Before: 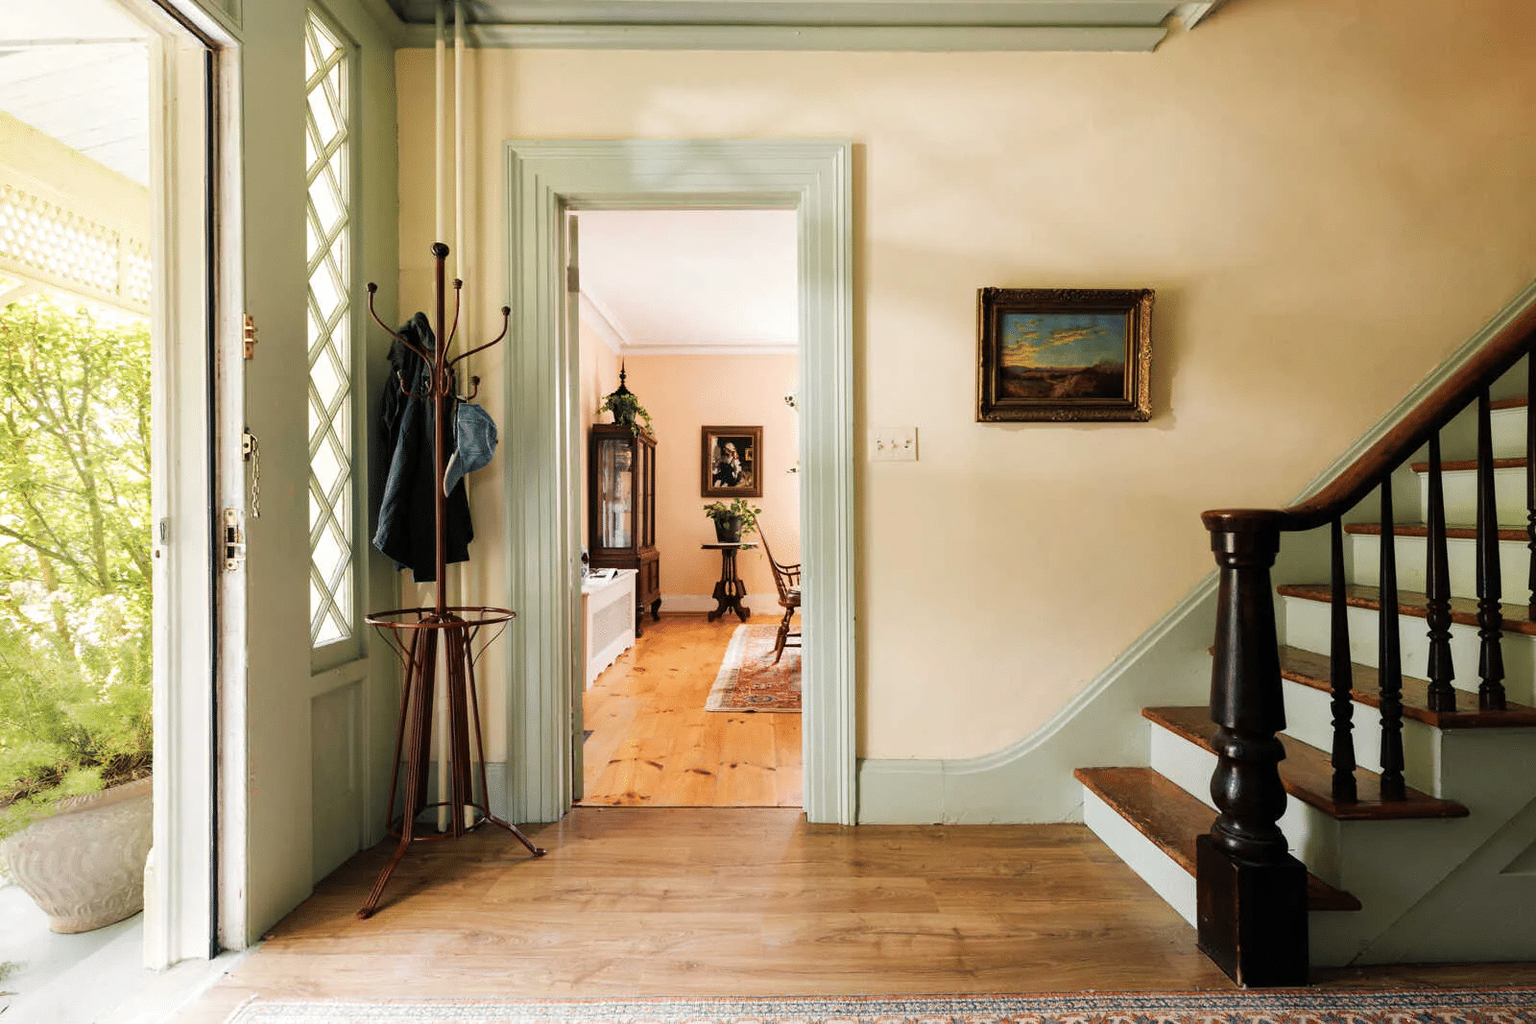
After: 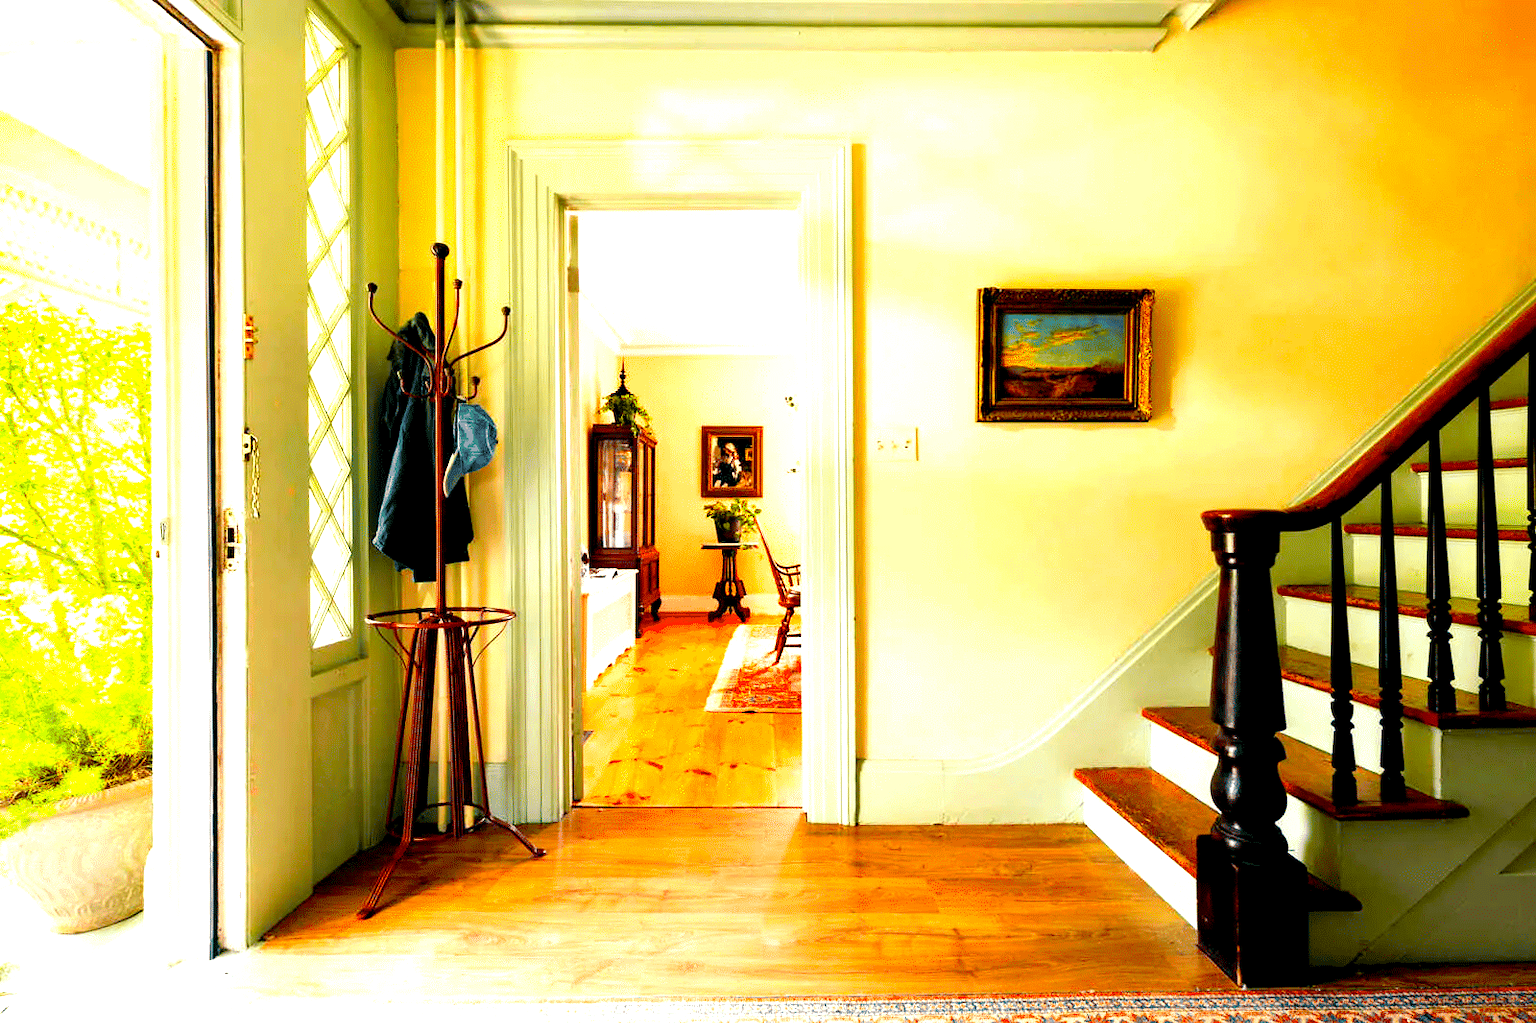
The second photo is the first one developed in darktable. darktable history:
color correction: saturation 1.8
exposure: black level correction 0.011, exposure 1.088 EV, compensate exposure bias true, compensate highlight preservation false
color balance rgb: perceptual saturation grading › global saturation 10%, global vibrance 10%
crop: bottom 0.071%
